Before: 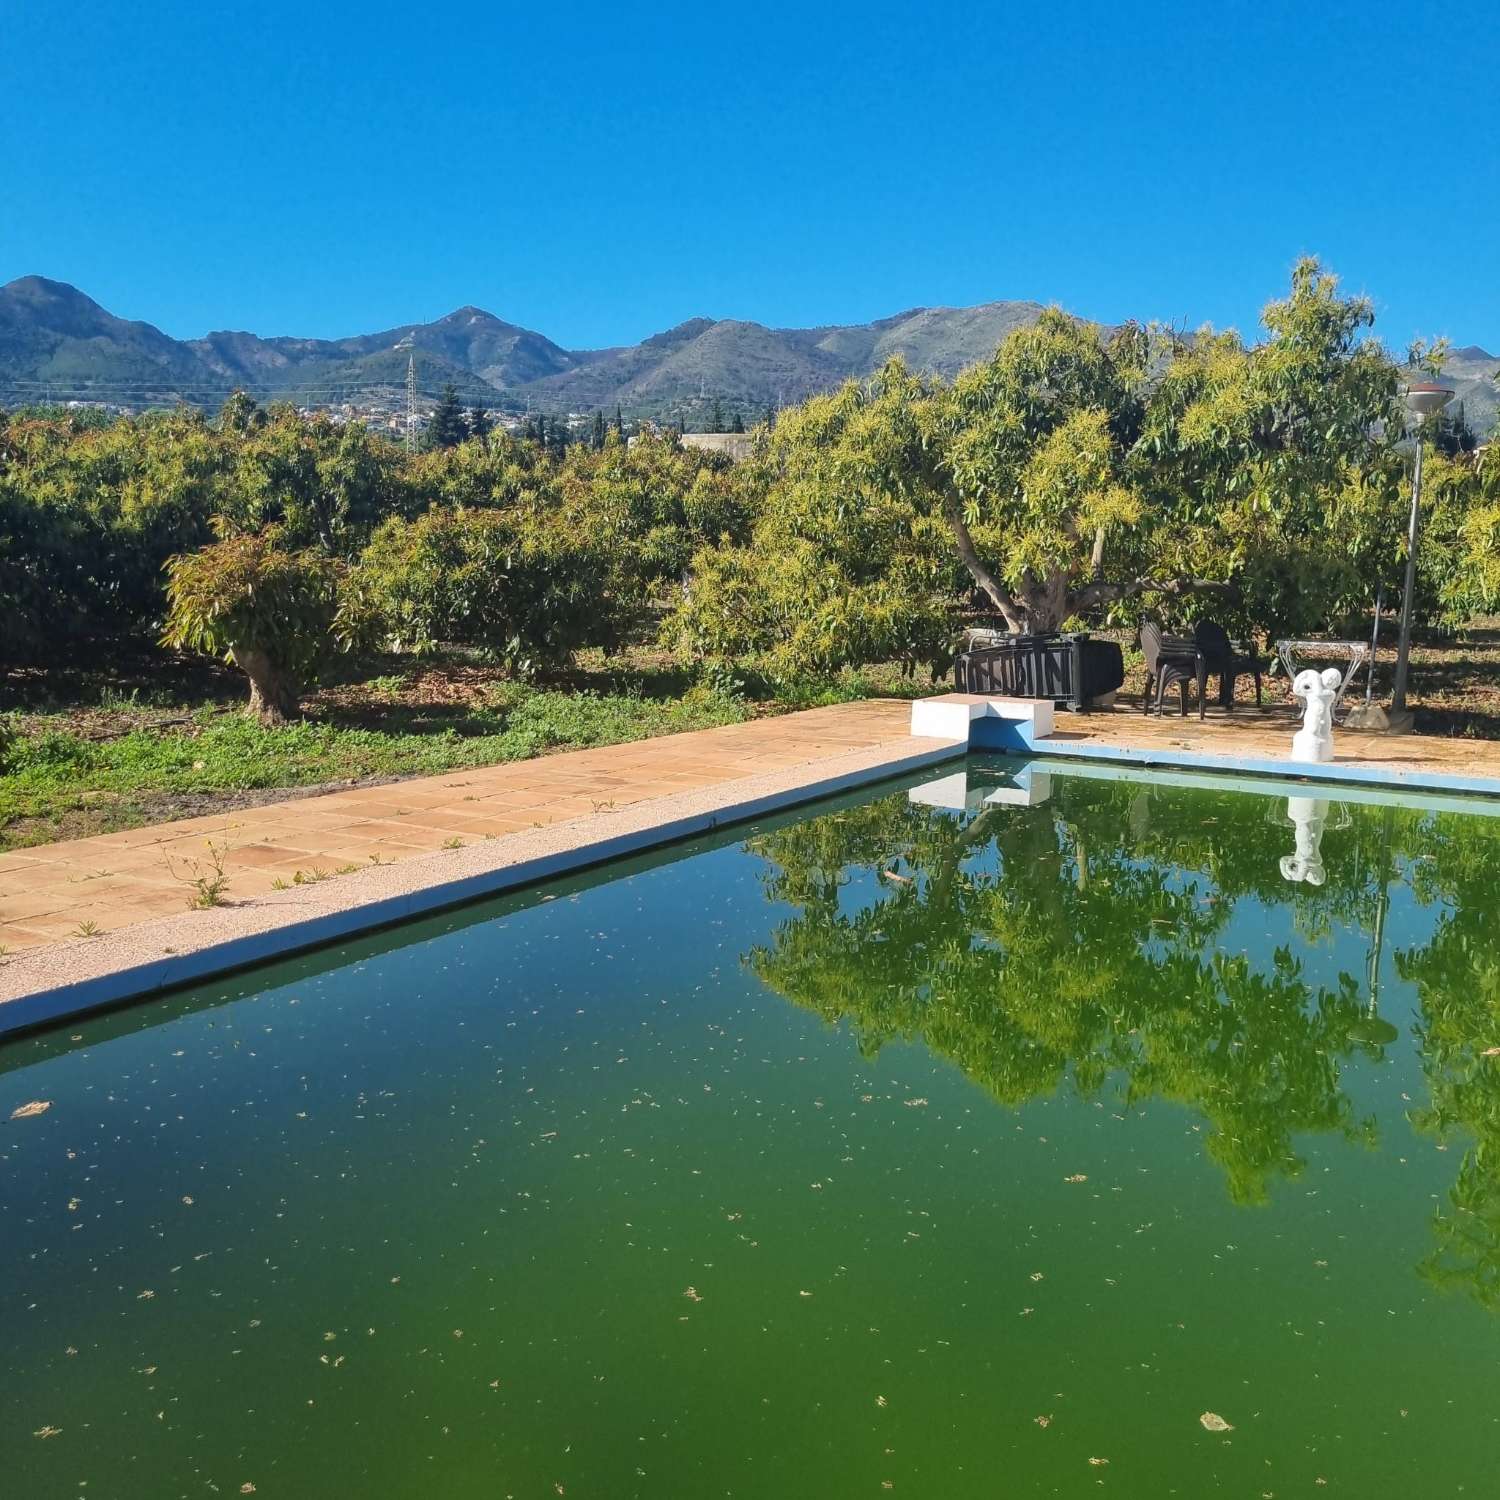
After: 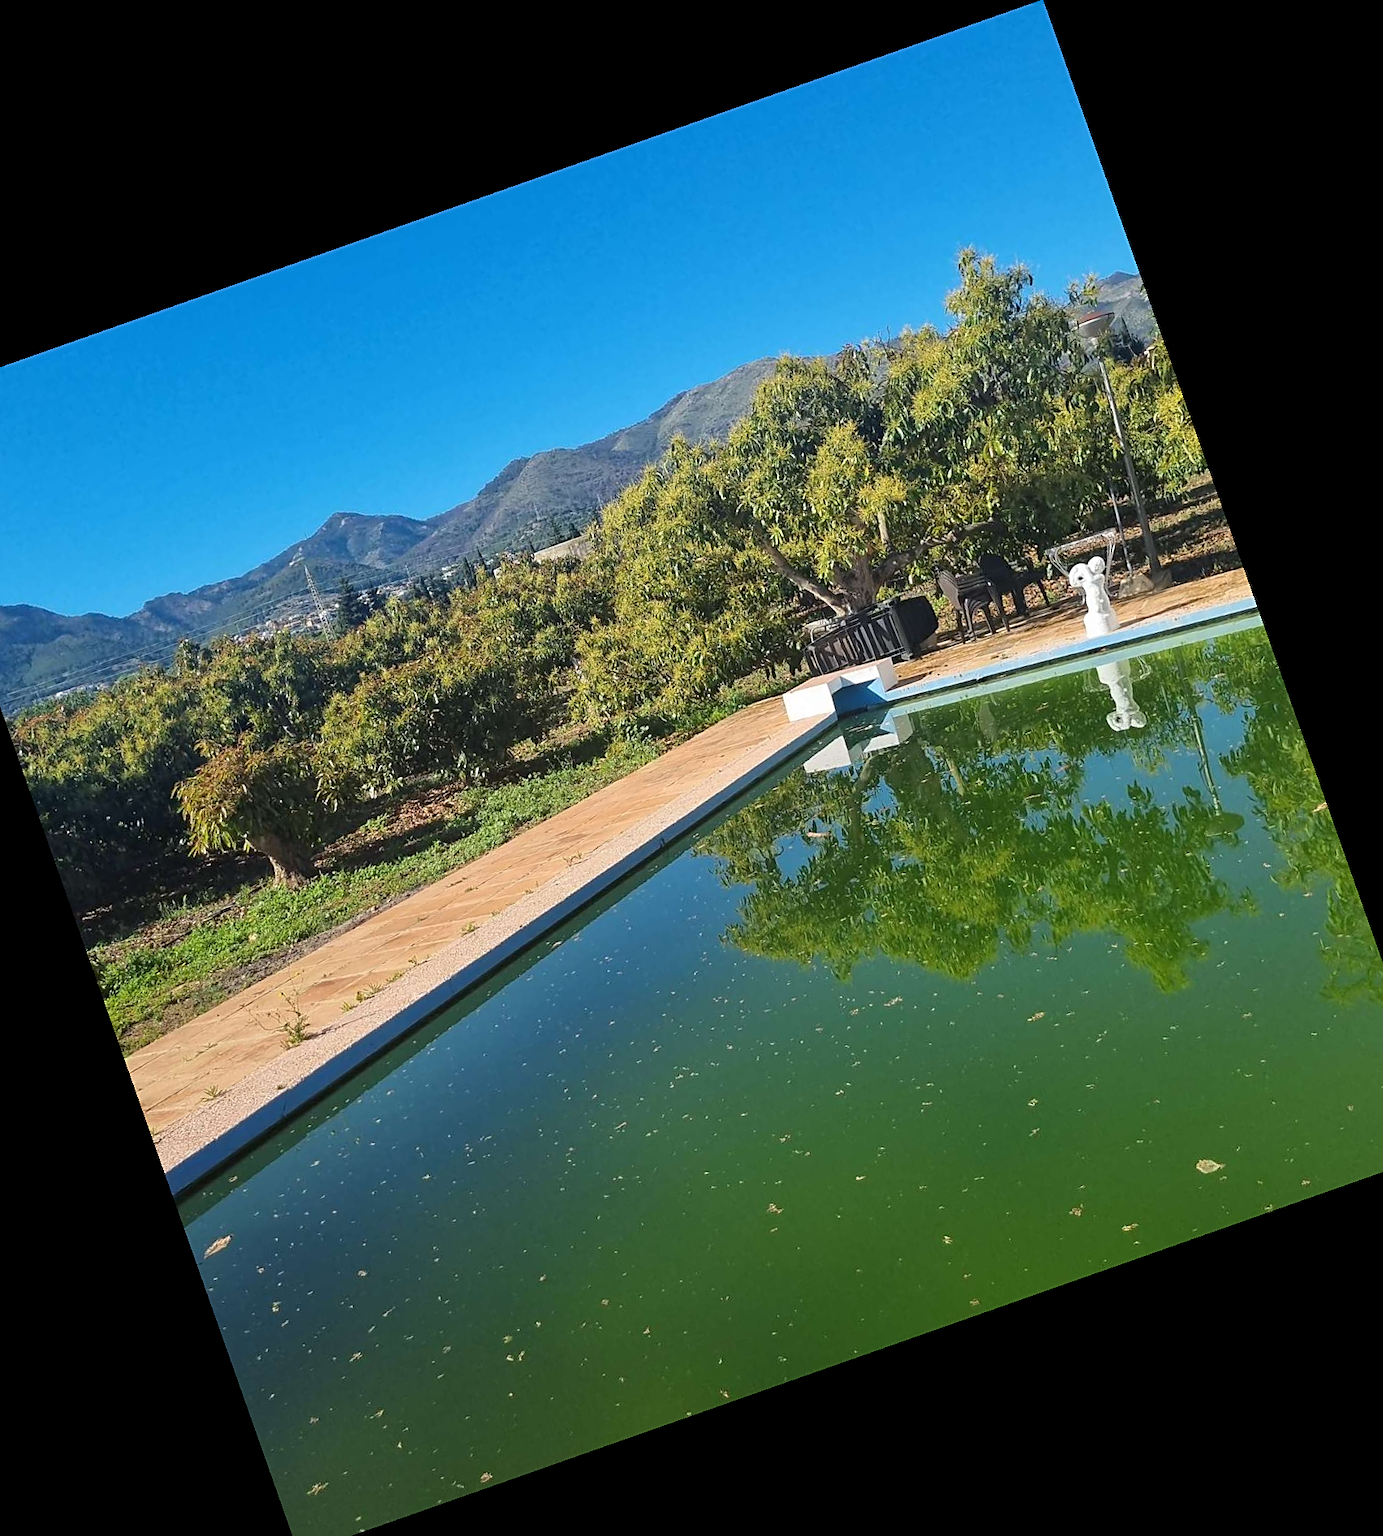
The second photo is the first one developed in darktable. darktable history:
crop and rotate: angle 19.43°, left 6.812%, right 4.125%, bottom 1.087%
sharpen: on, module defaults
